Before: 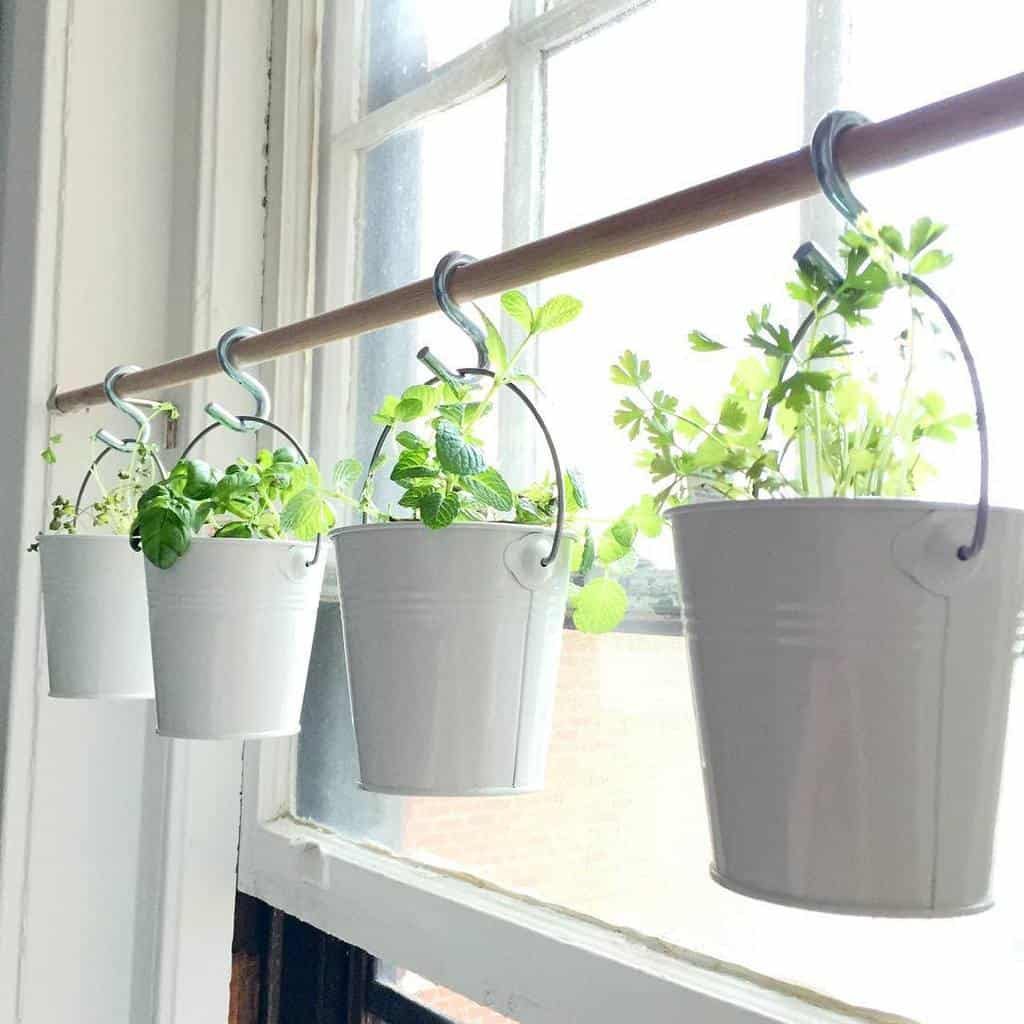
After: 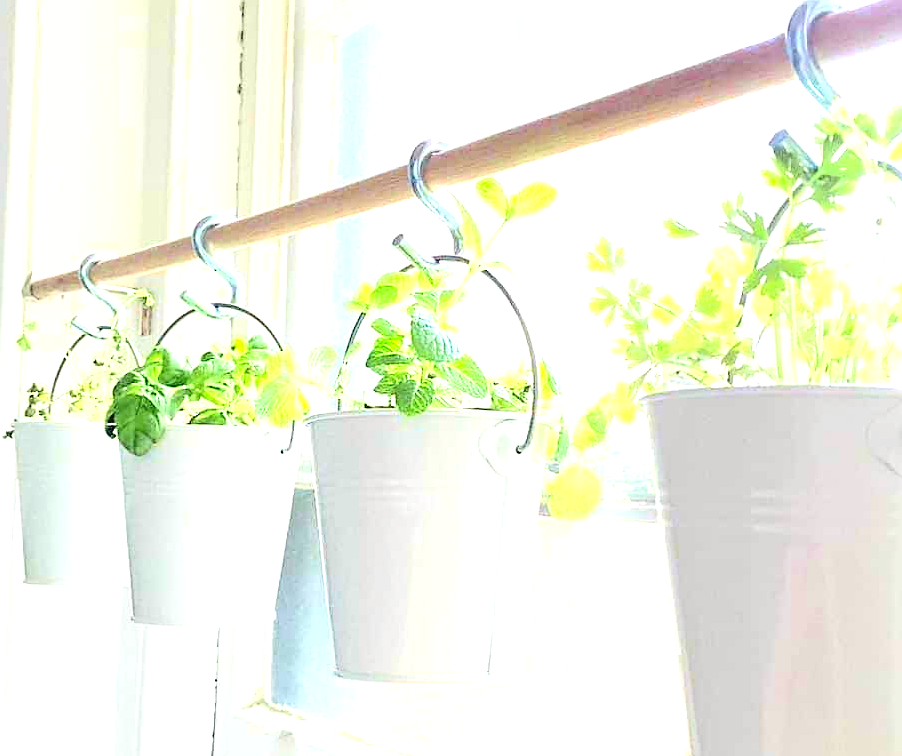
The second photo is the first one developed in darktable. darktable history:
contrast brightness saturation: contrast 0.029, brightness 0.058, saturation 0.129
color zones: curves: ch0 [(0.068, 0.464) (0.25, 0.5) (0.48, 0.508) (0.75, 0.536) (0.886, 0.476) (0.967, 0.456)]; ch1 [(0.066, 0.456) (0.25, 0.5) (0.616, 0.508) (0.746, 0.56) (0.934, 0.444)]
exposure: black level correction 0, exposure 1.357 EV, compensate highlight preservation false
tone curve: curves: ch0 [(0, 0.021) (0.049, 0.044) (0.152, 0.14) (0.328, 0.357) (0.473, 0.529) (0.641, 0.705) (0.868, 0.887) (1, 0.969)]; ch1 [(0, 0) (0.322, 0.328) (0.43, 0.425) (0.474, 0.466) (0.502, 0.503) (0.522, 0.526) (0.564, 0.591) (0.602, 0.632) (0.677, 0.701) (0.859, 0.885) (1, 1)]; ch2 [(0, 0) (0.33, 0.301) (0.447, 0.44) (0.502, 0.505) (0.535, 0.554) (0.565, 0.598) (0.618, 0.629) (1, 1)], color space Lab, independent channels, preserve colors none
sharpen: on, module defaults
crop and rotate: left 2.472%, top 11.082%, right 9.427%, bottom 15.083%
